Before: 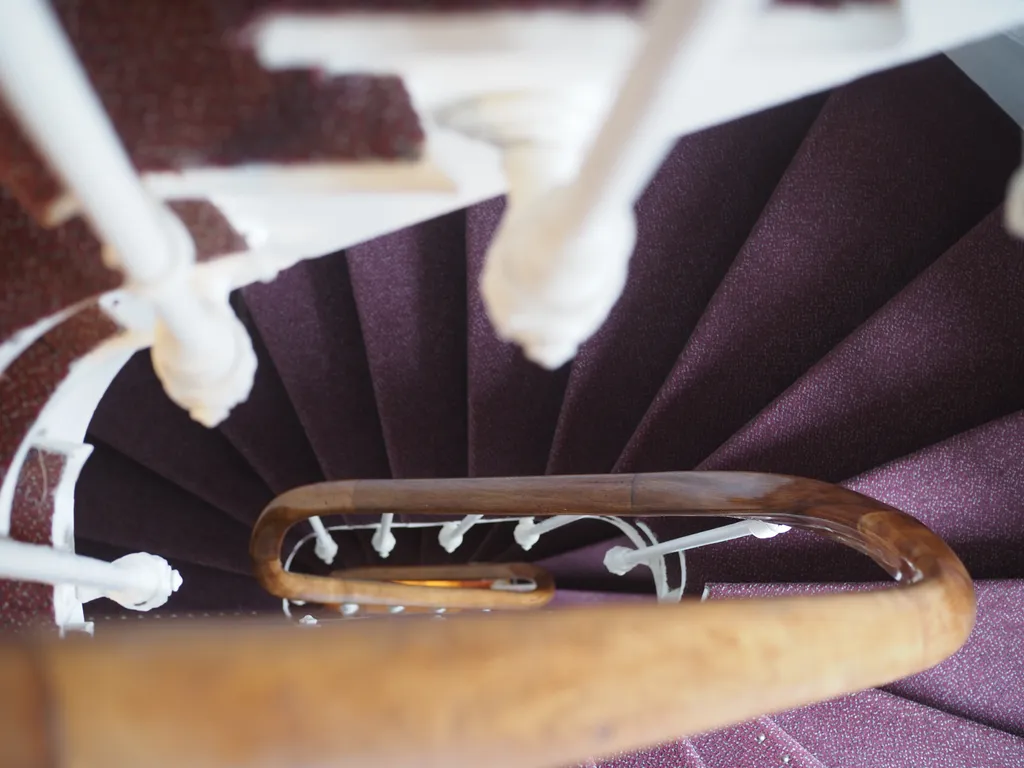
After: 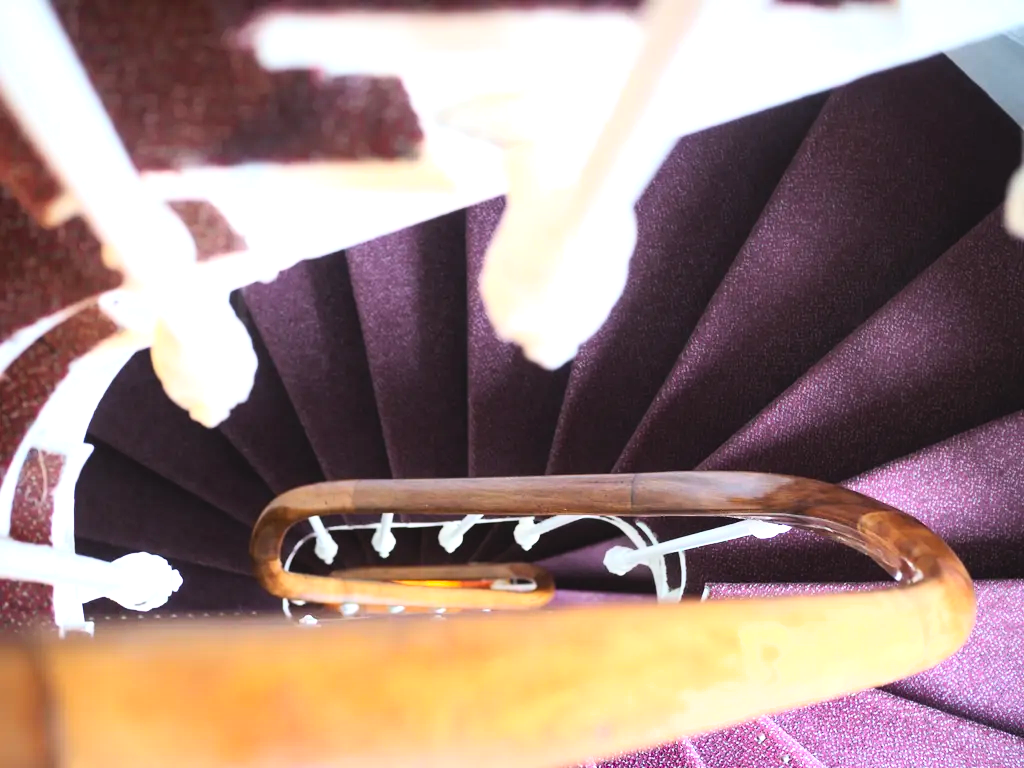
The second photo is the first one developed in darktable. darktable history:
tone equalizer: -8 EV -0.787 EV, -7 EV -0.738 EV, -6 EV -0.602 EV, -5 EV -0.399 EV, -3 EV 0.397 EV, -2 EV 0.6 EV, -1 EV 0.693 EV, +0 EV 0.721 EV
shadows and highlights: shadows 39.98, highlights -55.34, low approximation 0.01, soften with gaussian
contrast brightness saturation: contrast 0.236, brightness 0.249, saturation 0.379
